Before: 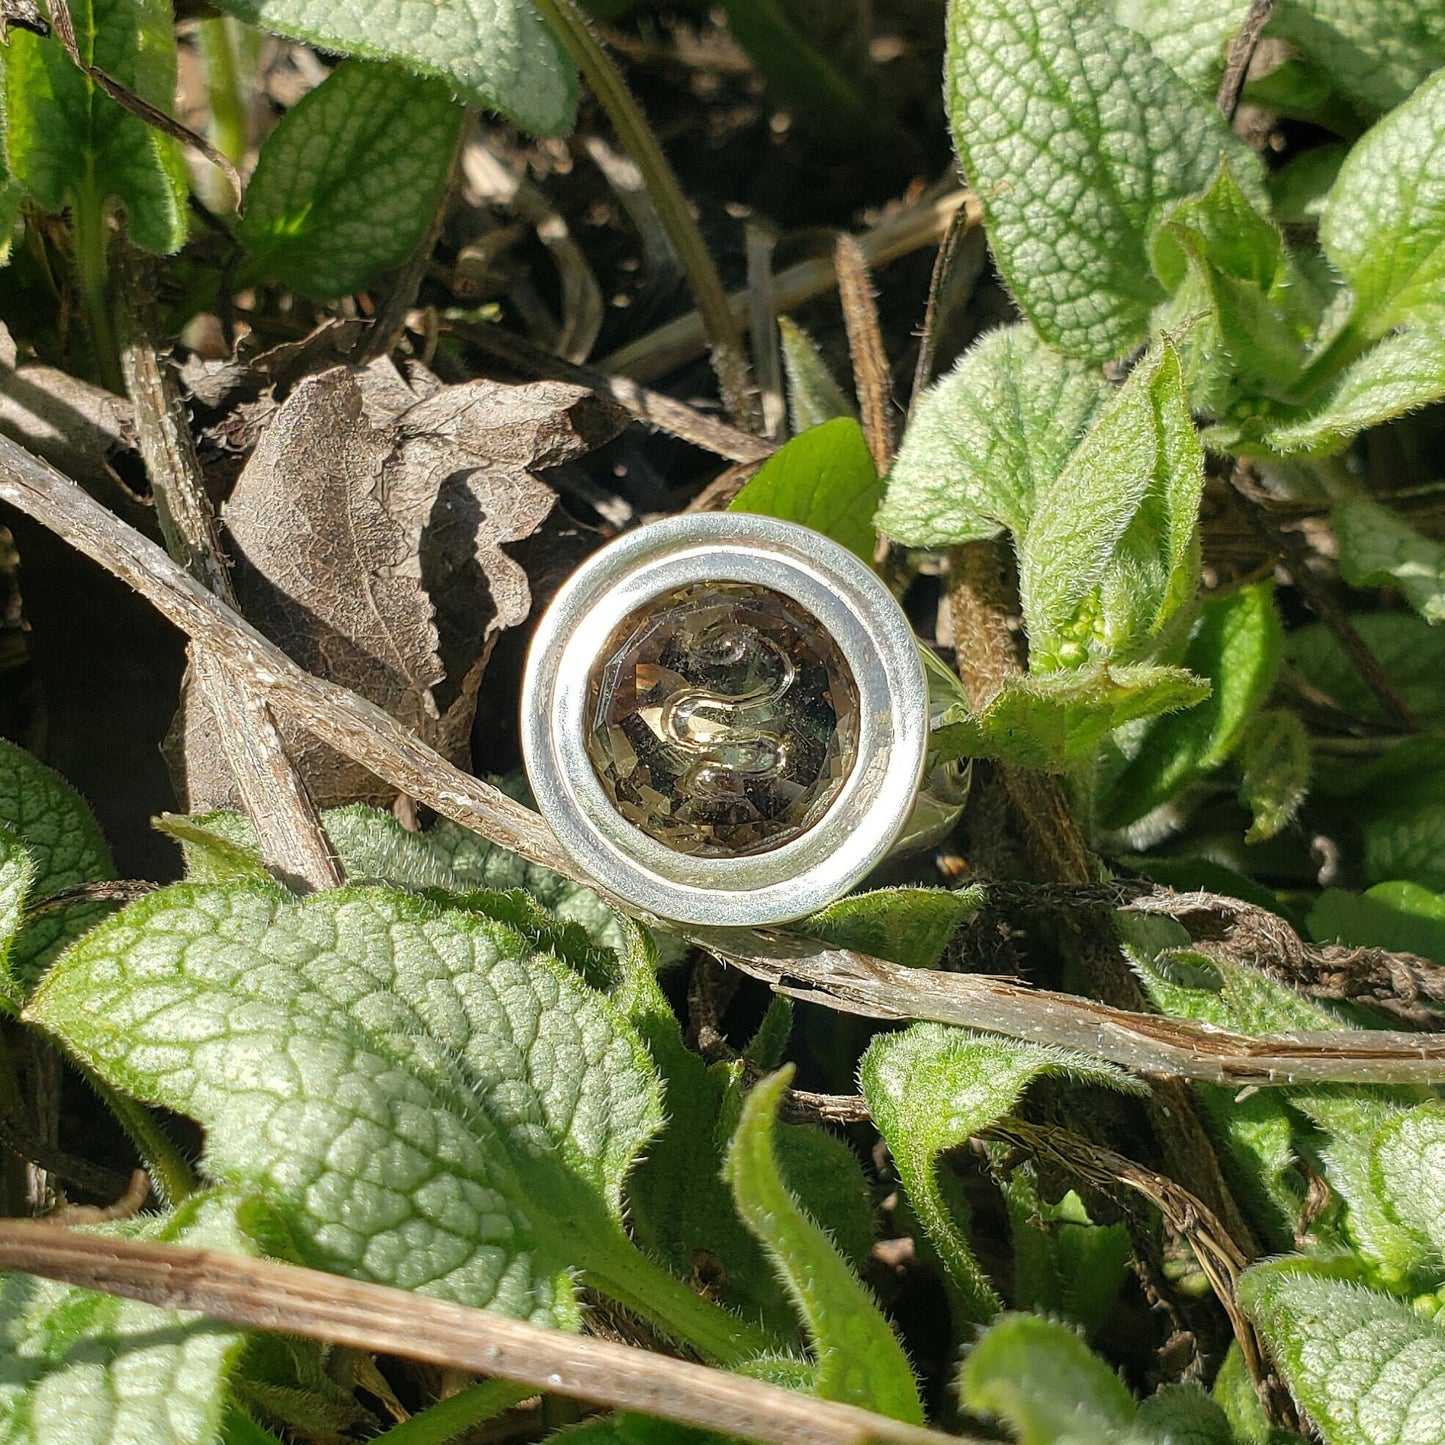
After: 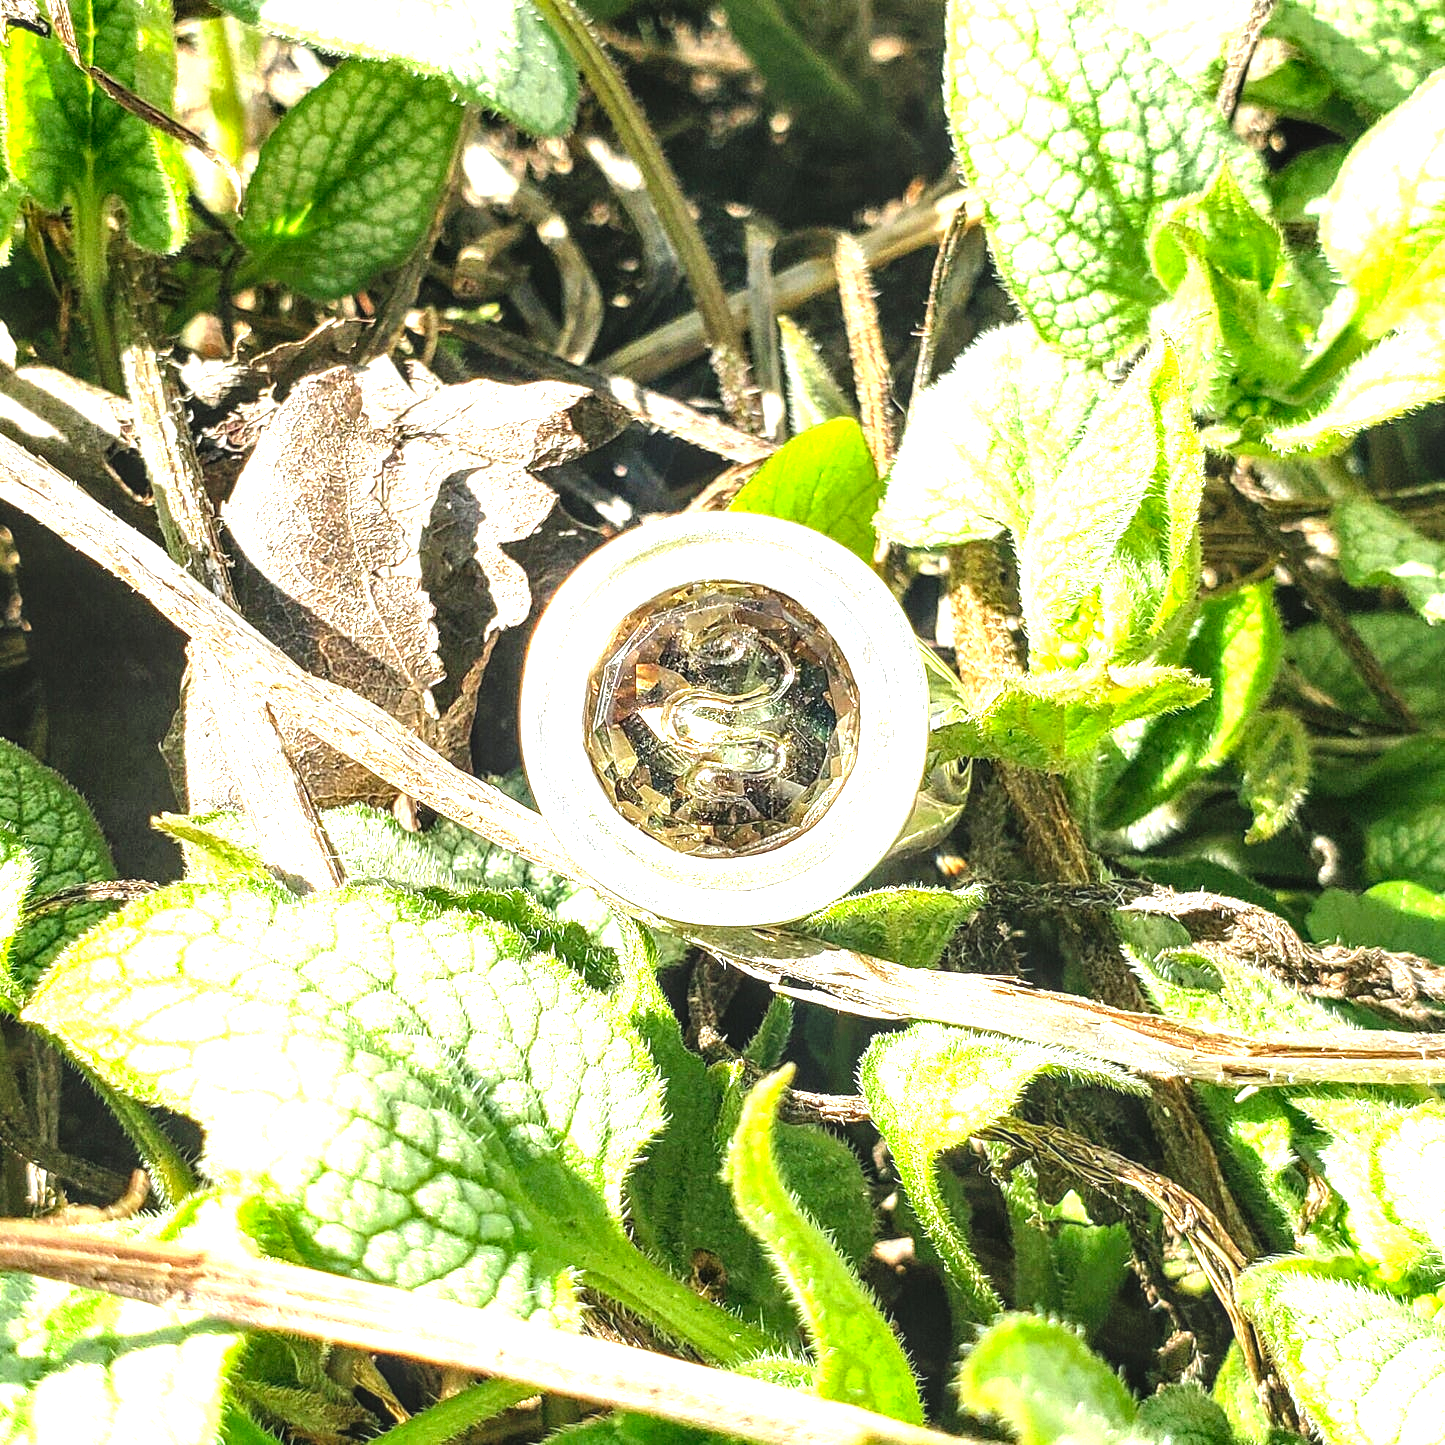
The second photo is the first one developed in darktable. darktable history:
local contrast: detail 130%
tone equalizer: on, module defaults
levels: levels [0, 0.281, 0.562]
